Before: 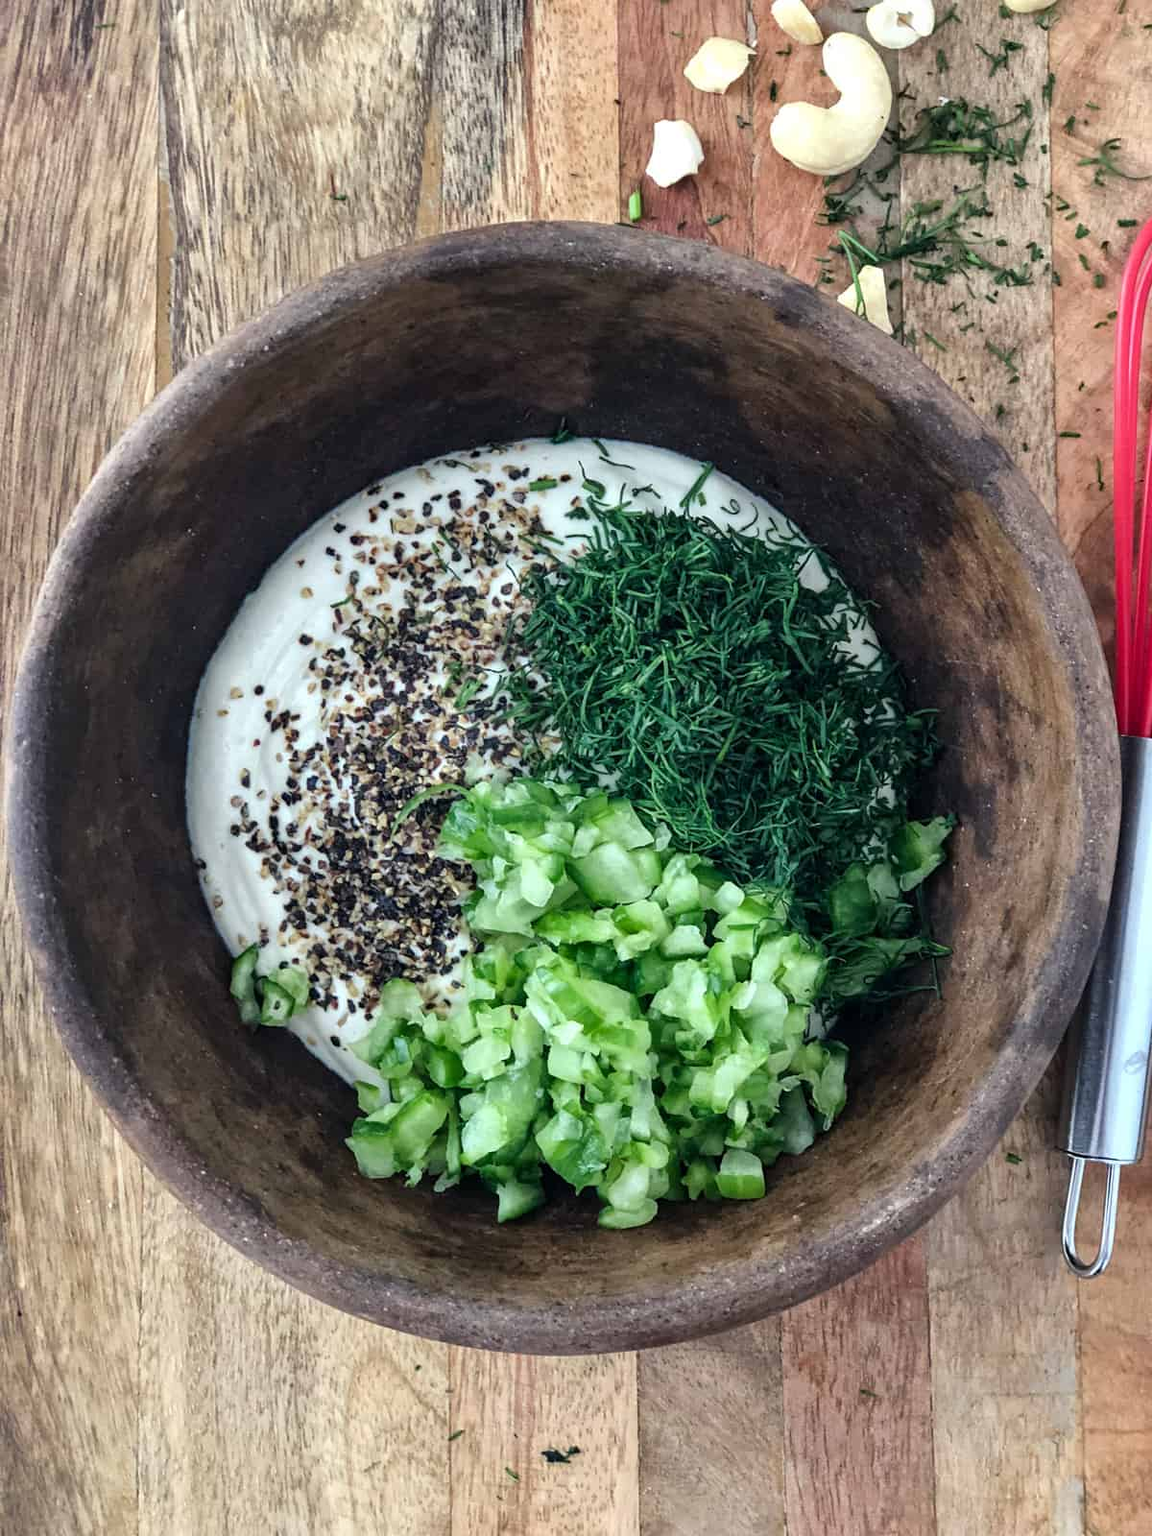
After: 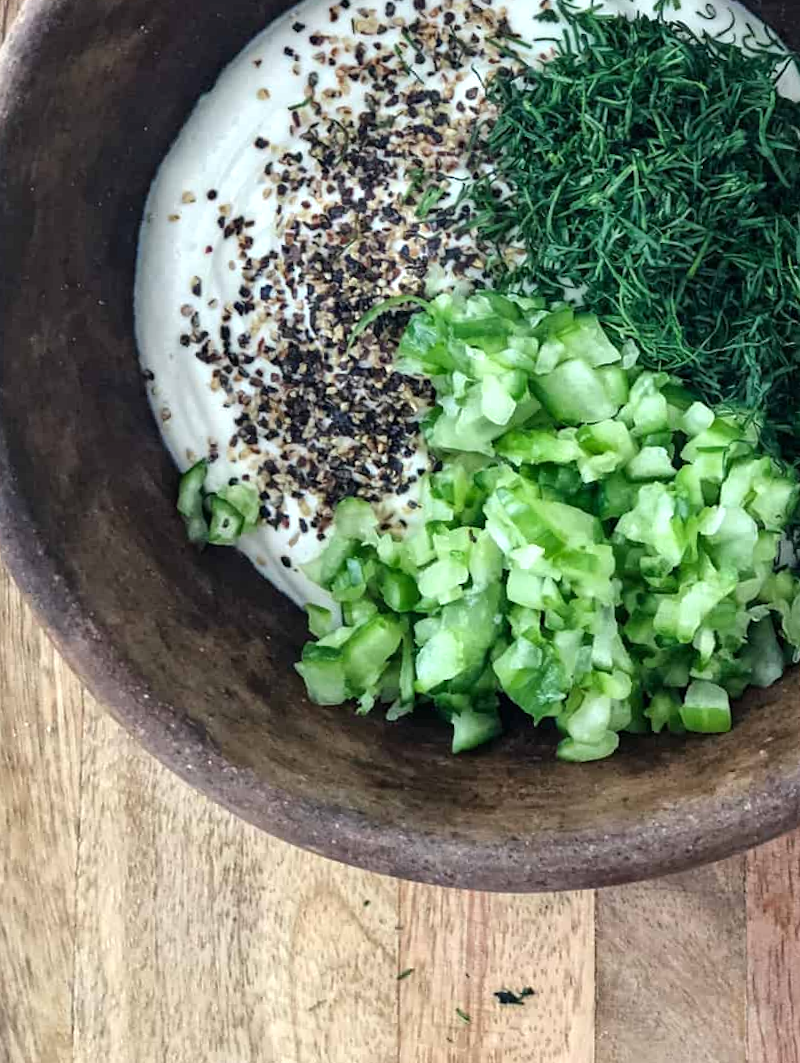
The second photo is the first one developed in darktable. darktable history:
exposure: exposure 0.166 EV, compensate highlight preservation false
crop and rotate: angle -0.89°, left 4.003%, top 32.137%, right 27.932%
